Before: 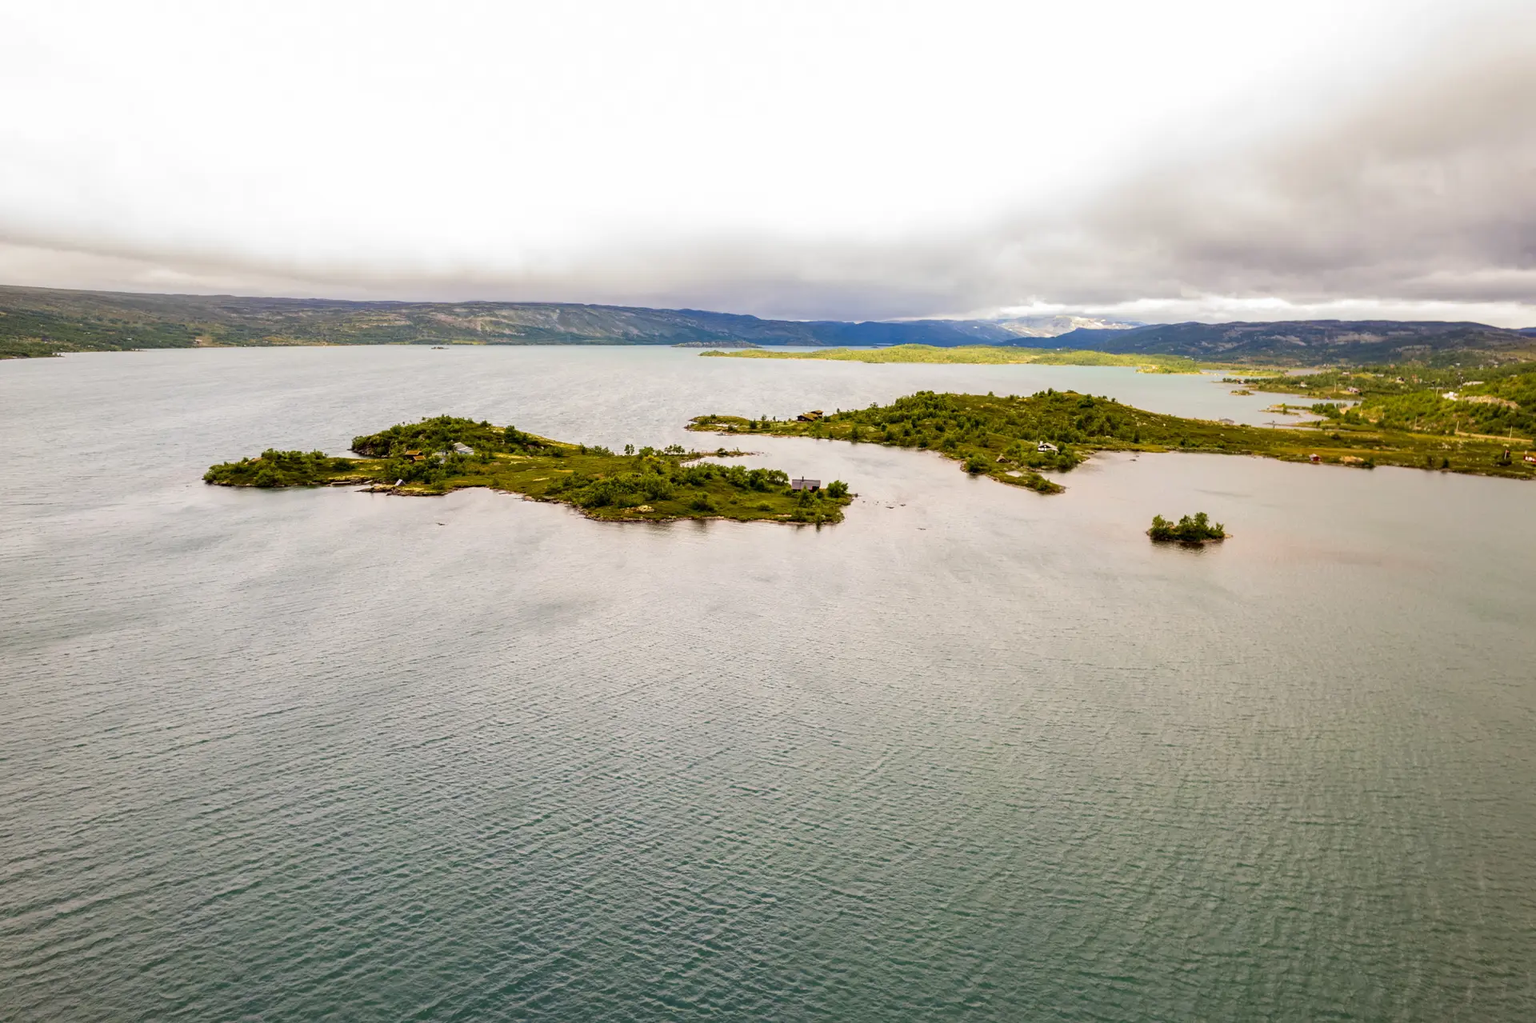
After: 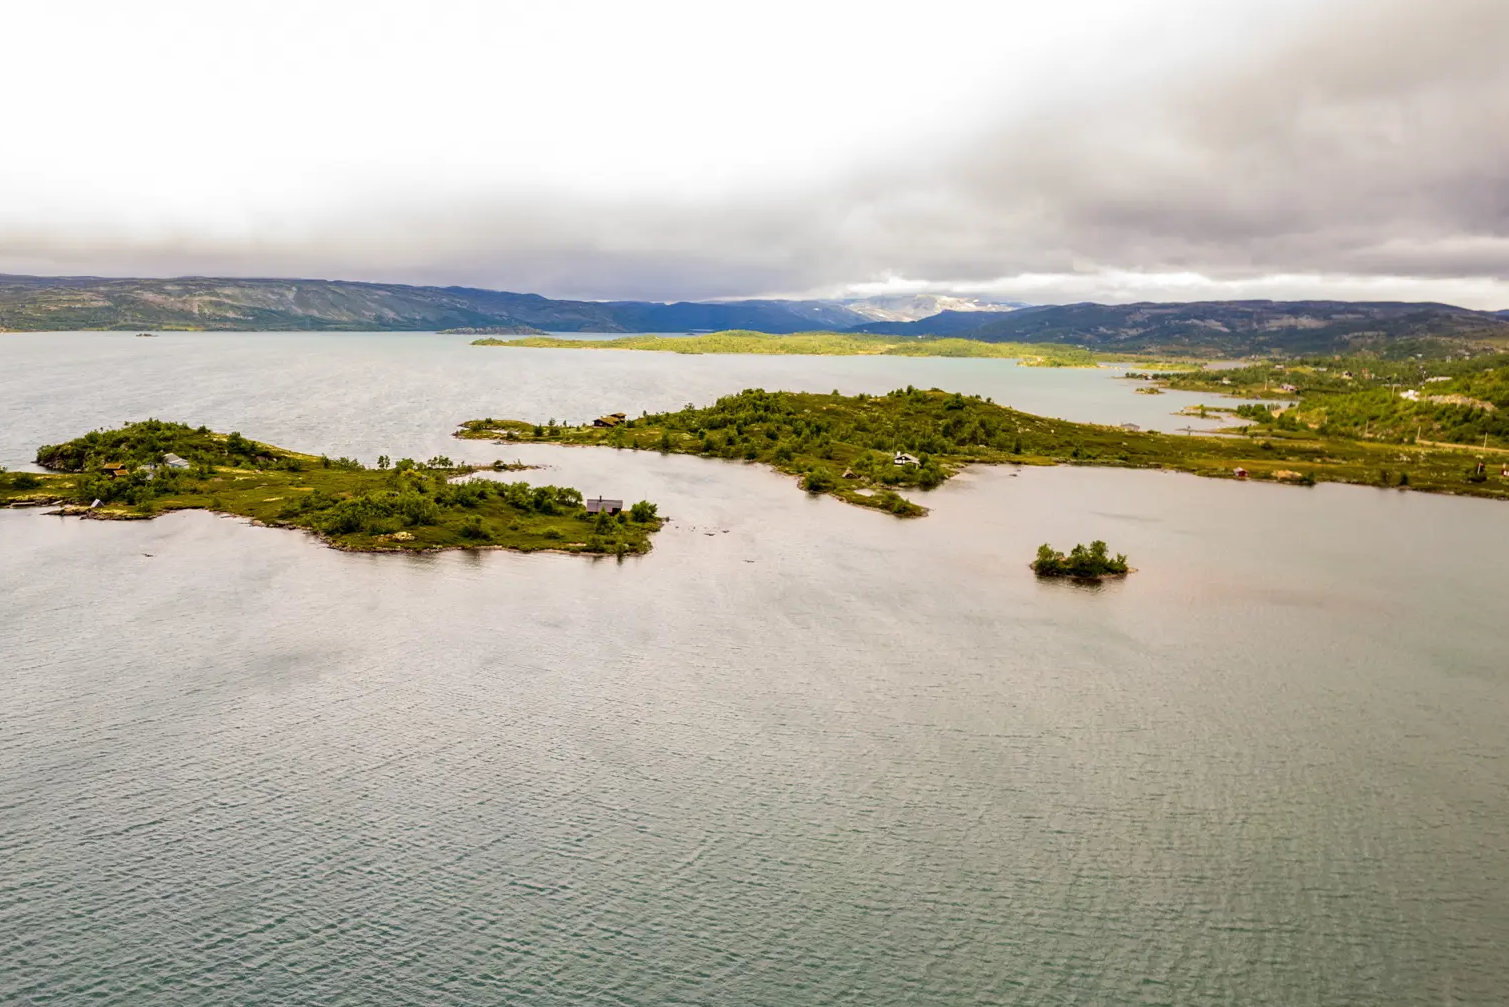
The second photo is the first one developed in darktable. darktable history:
crop and rotate: left 21.039%, top 7.825%, right 0.326%, bottom 13.419%
color balance rgb: power › hue 328.66°, perceptual saturation grading › global saturation 0.365%
